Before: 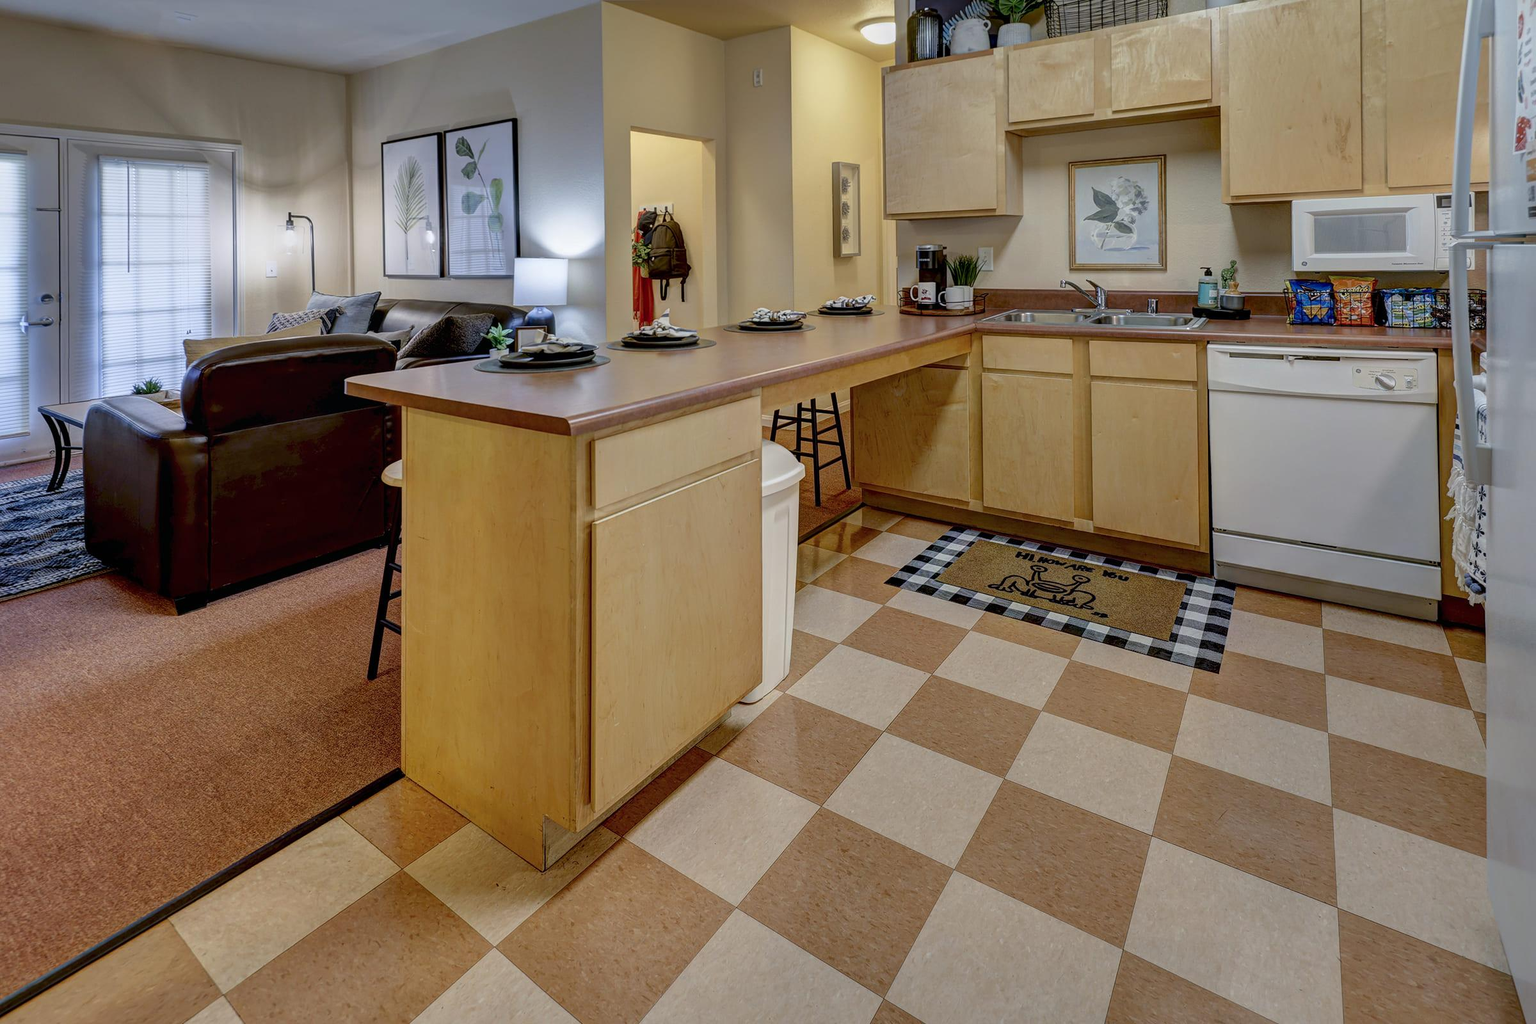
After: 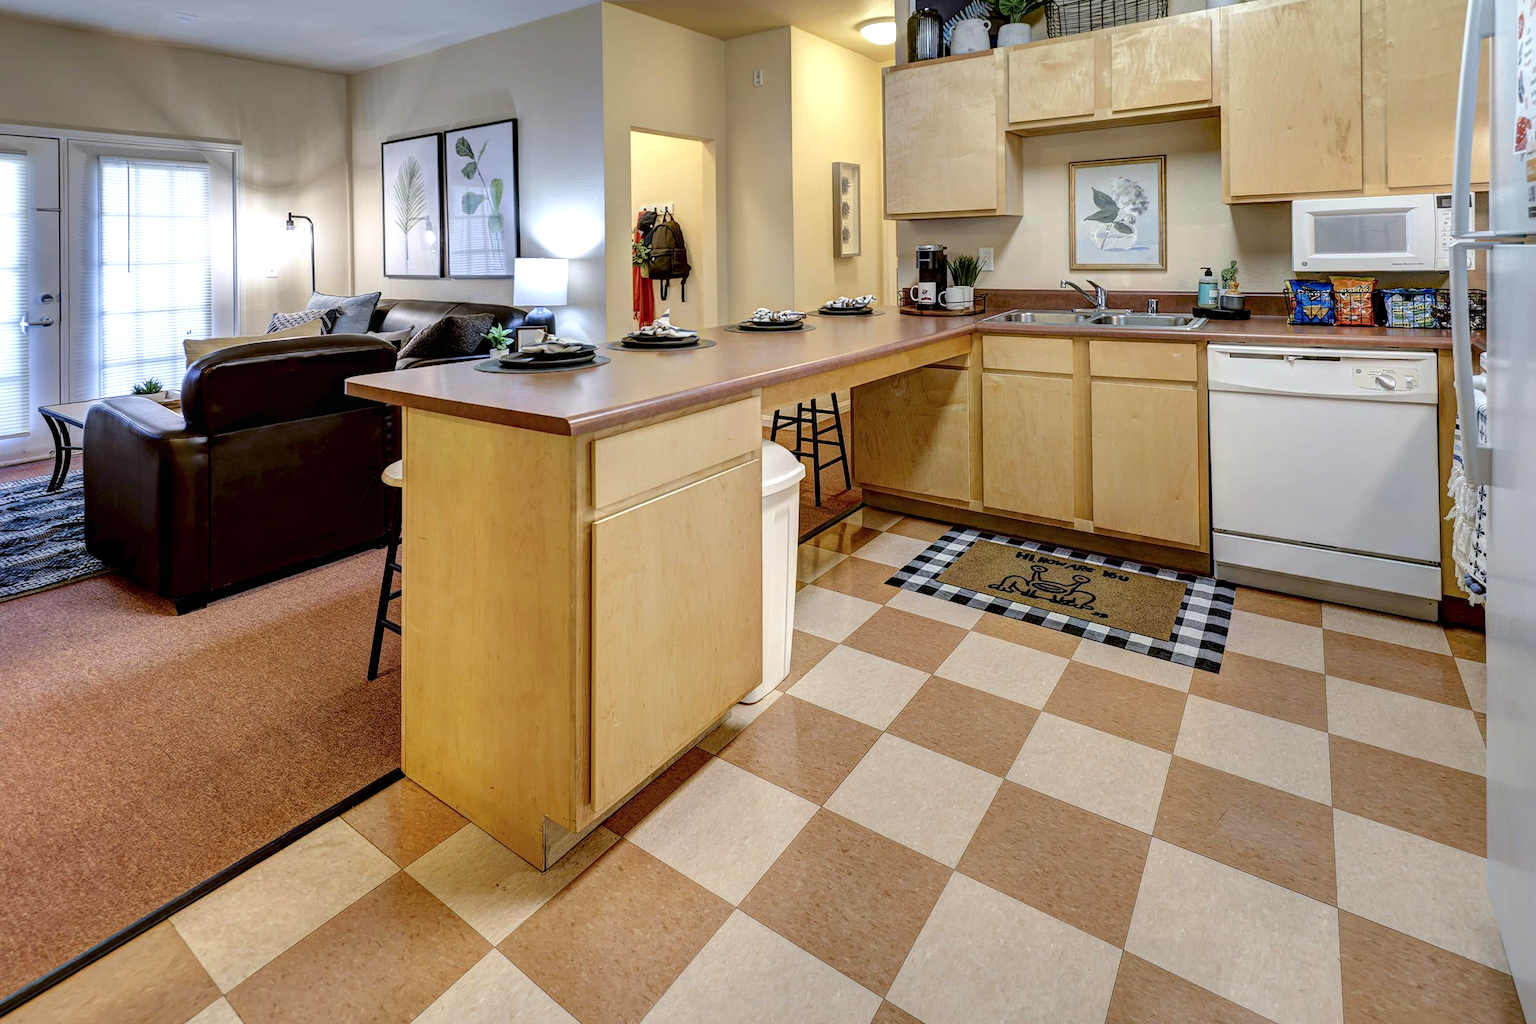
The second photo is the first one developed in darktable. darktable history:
tone equalizer: -8 EV -0.767 EV, -7 EV -0.666 EV, -6 EV -0.589 EV, -5 EV -0.421 EV, -3 EV 0.374 EV, -2 EV 0.6 EV, -1 EV 0.692 EV, +0 EV 0.777 EV, mask exposure compensation -0.499 EV
